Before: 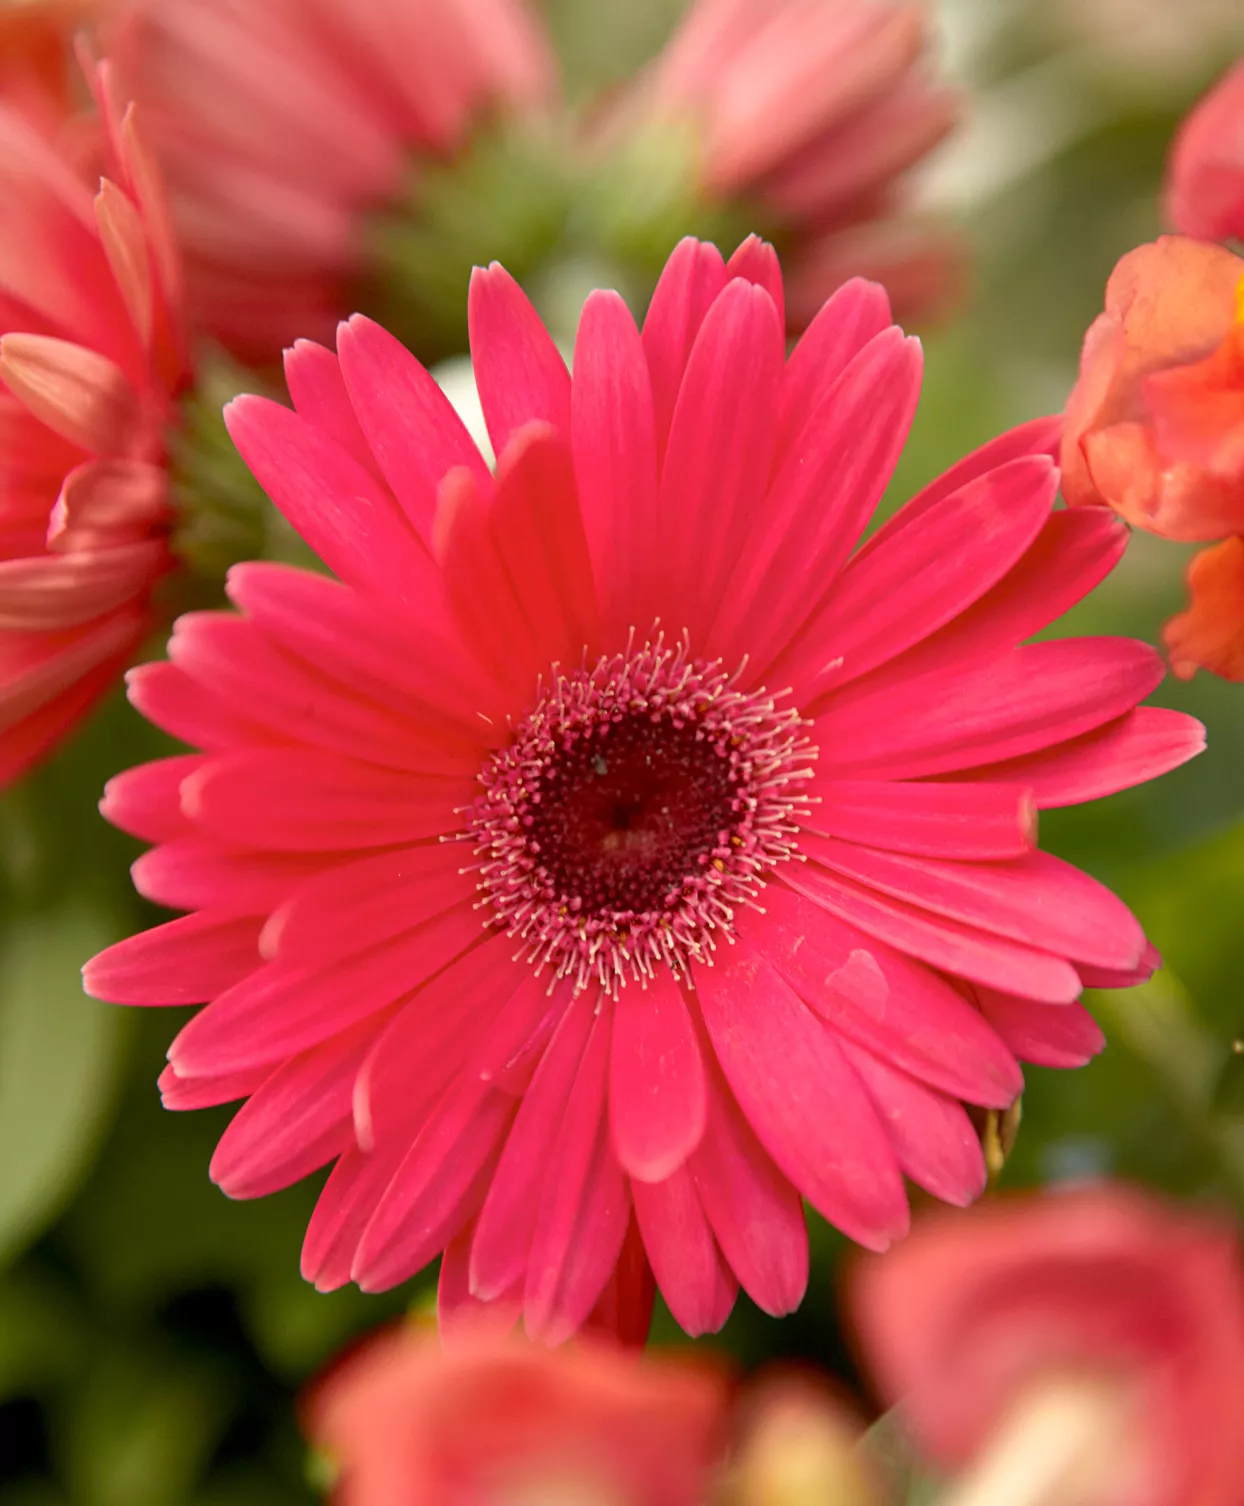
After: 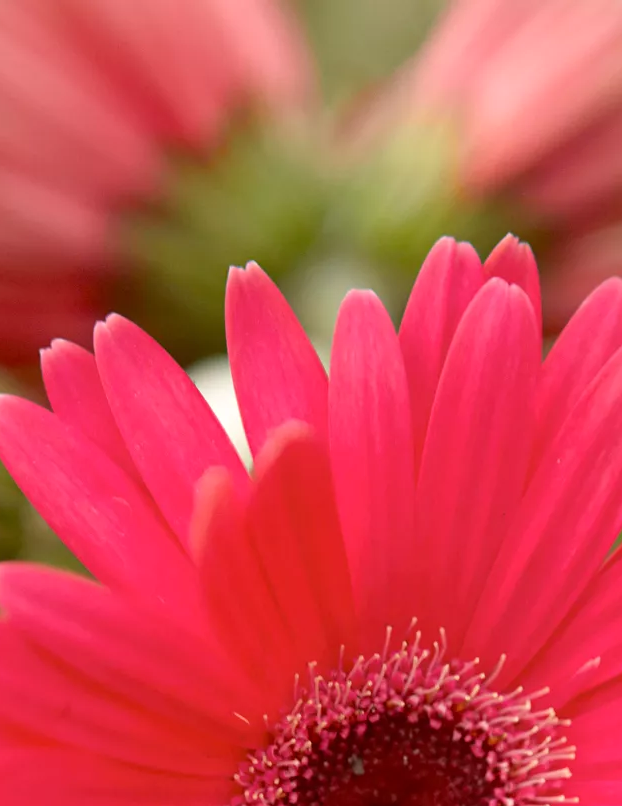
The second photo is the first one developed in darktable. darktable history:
crop: left 19.556%, right 30.401%, bottom 46.458%
white balance: red 1.009, blue 1.027
